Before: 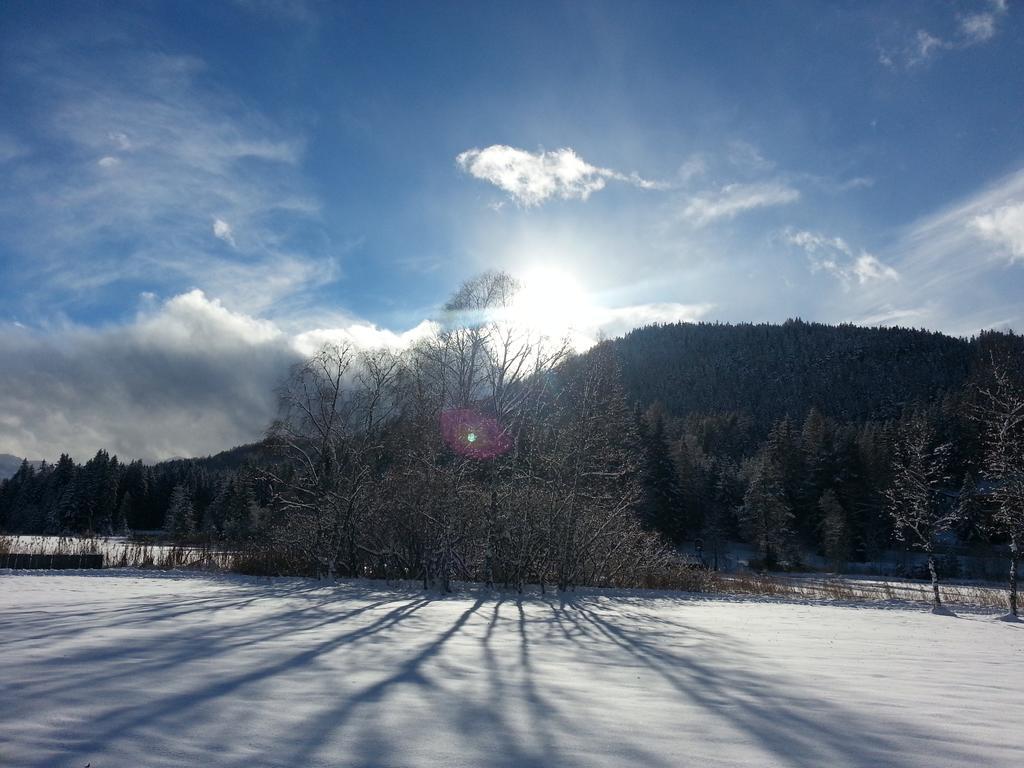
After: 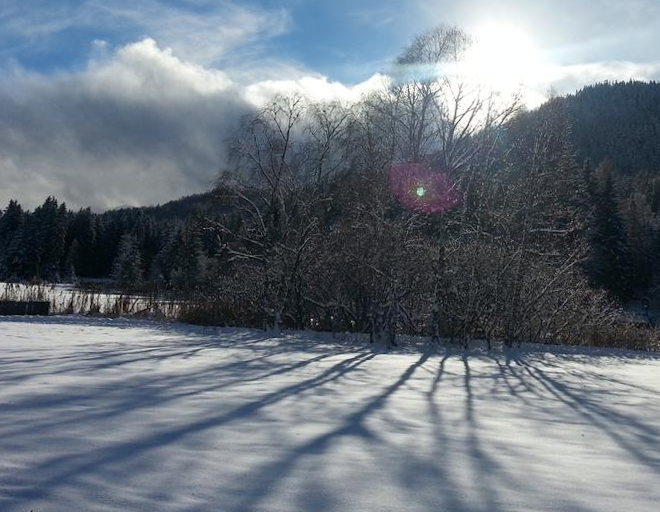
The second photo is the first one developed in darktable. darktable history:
crop and rotate: angle -1.13°, left 3.802%, top 31.559%, right 29.975%
